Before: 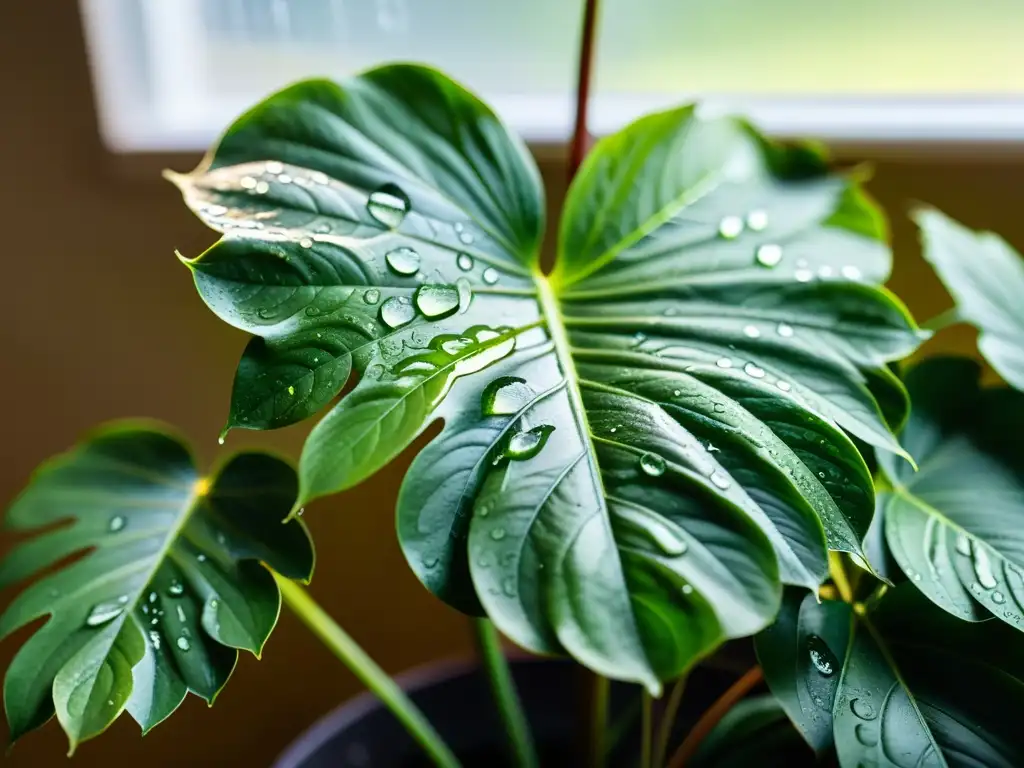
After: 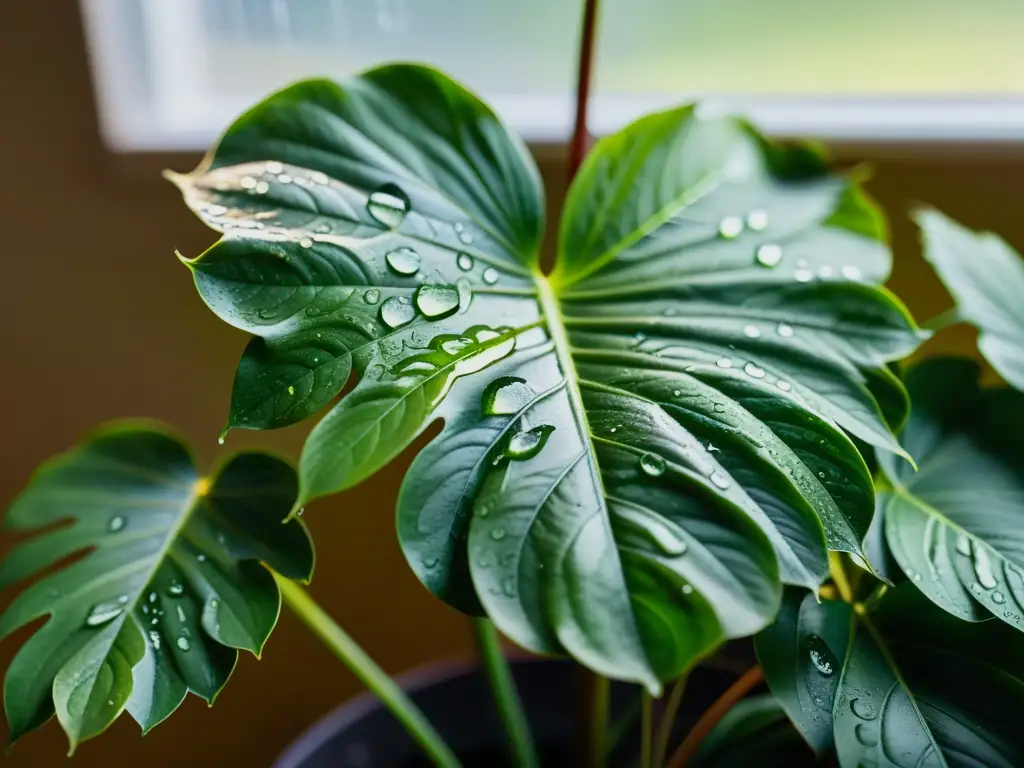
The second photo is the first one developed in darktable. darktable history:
tone equalizer: -8 EV 0.284 EV, -7 EV 0.431 EV, -6 EV 0.395 EV, -5 EV 0.259 EV, -3 EV -0.261 EV, -2 EV -0.404 EV, -1 EV -0.391 EV, +0 EV -0.257 EV
